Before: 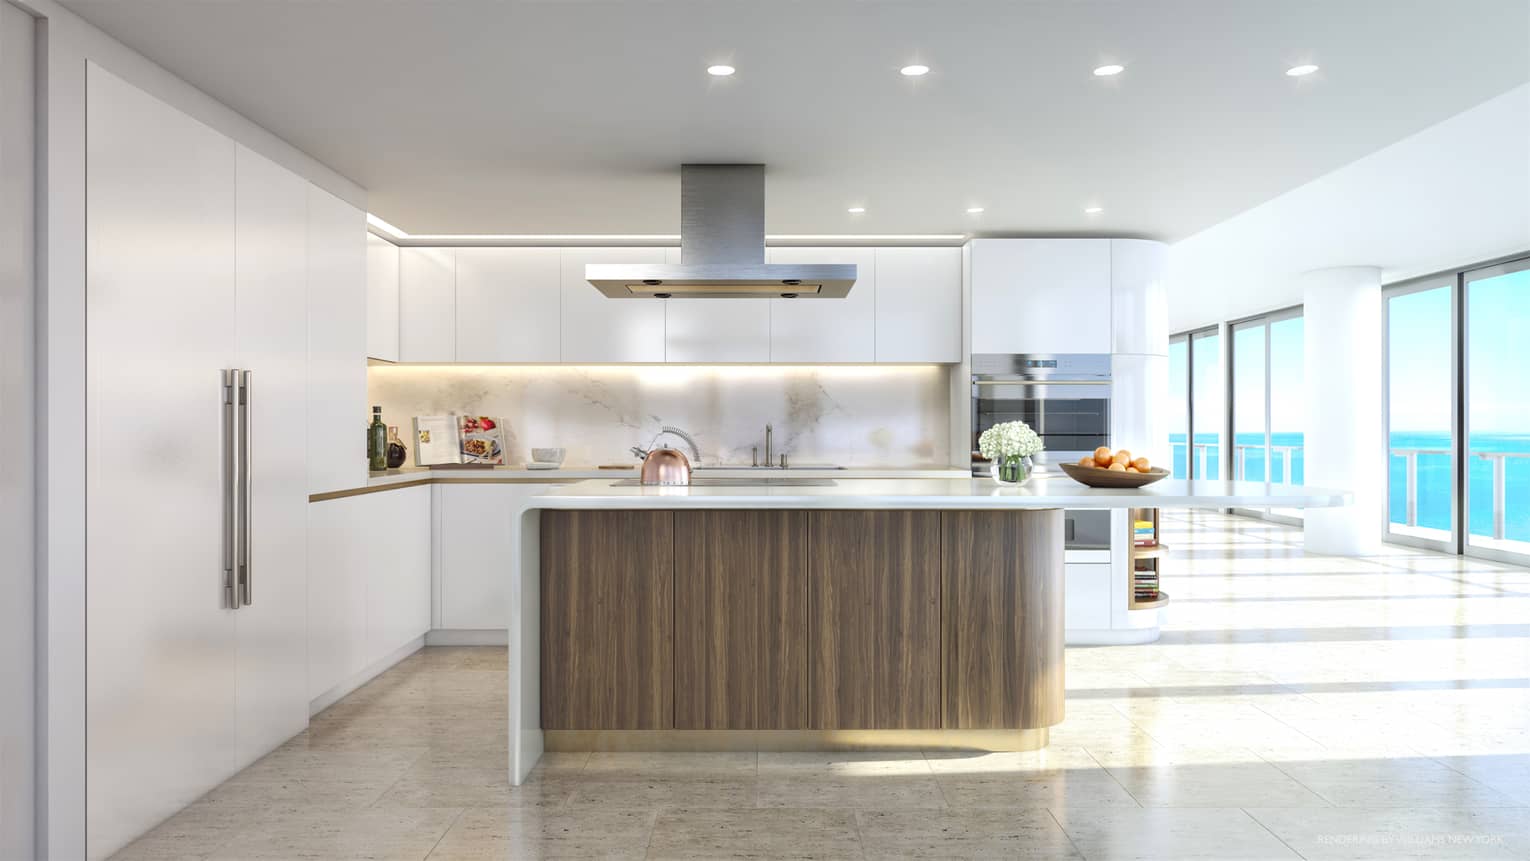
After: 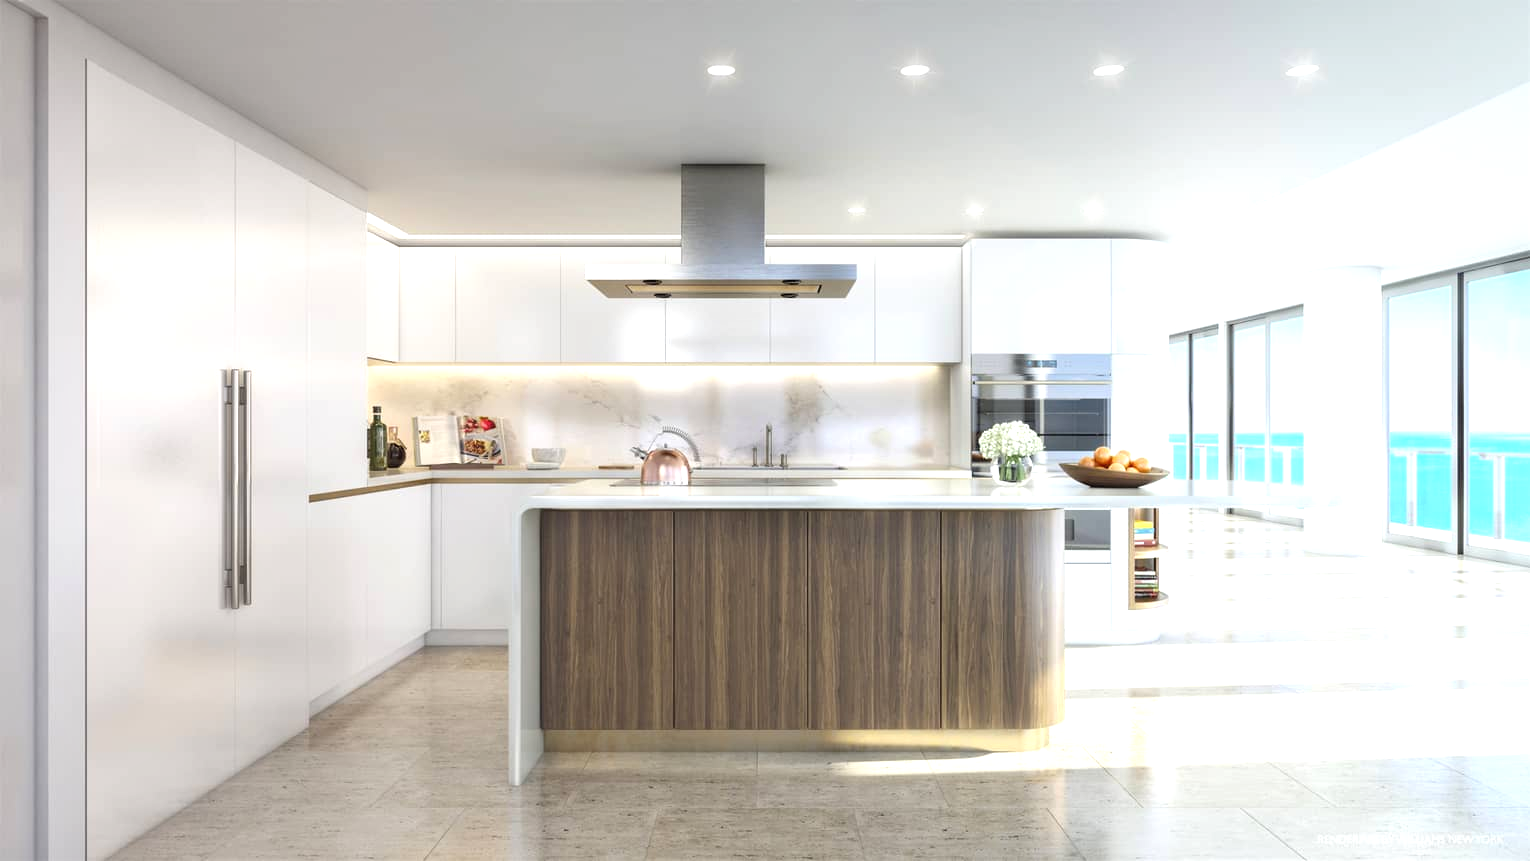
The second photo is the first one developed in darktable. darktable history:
tone equalizer: -8 EV -0.378 EV, -7 EV -0.356 EV, -6 EV -0.312 EV, -5 EV -0.209 EV, -3 EV 0.24 EV, -2 EV 0.308 EV, -1 EV 0.378 EV, +0 EV 0.436 EV, mask exposure compensation -0.5 EV
